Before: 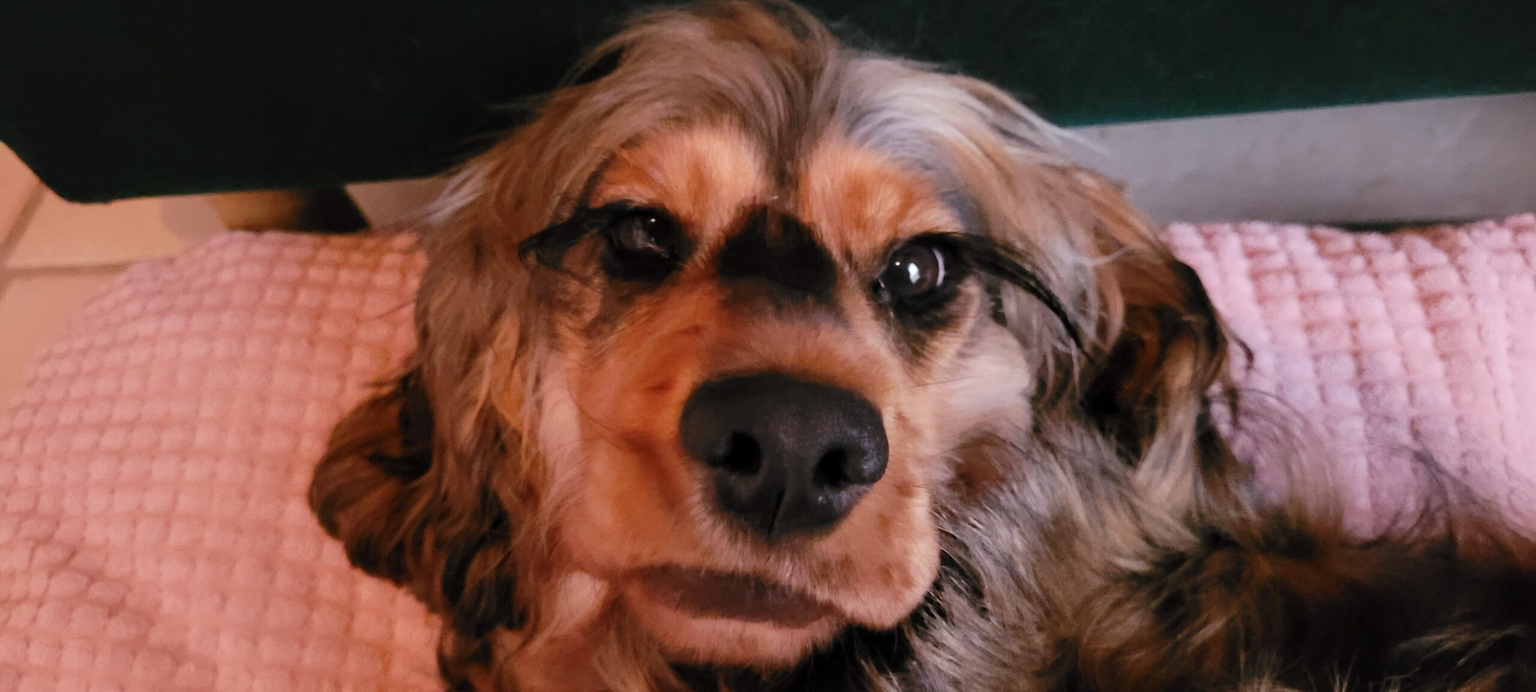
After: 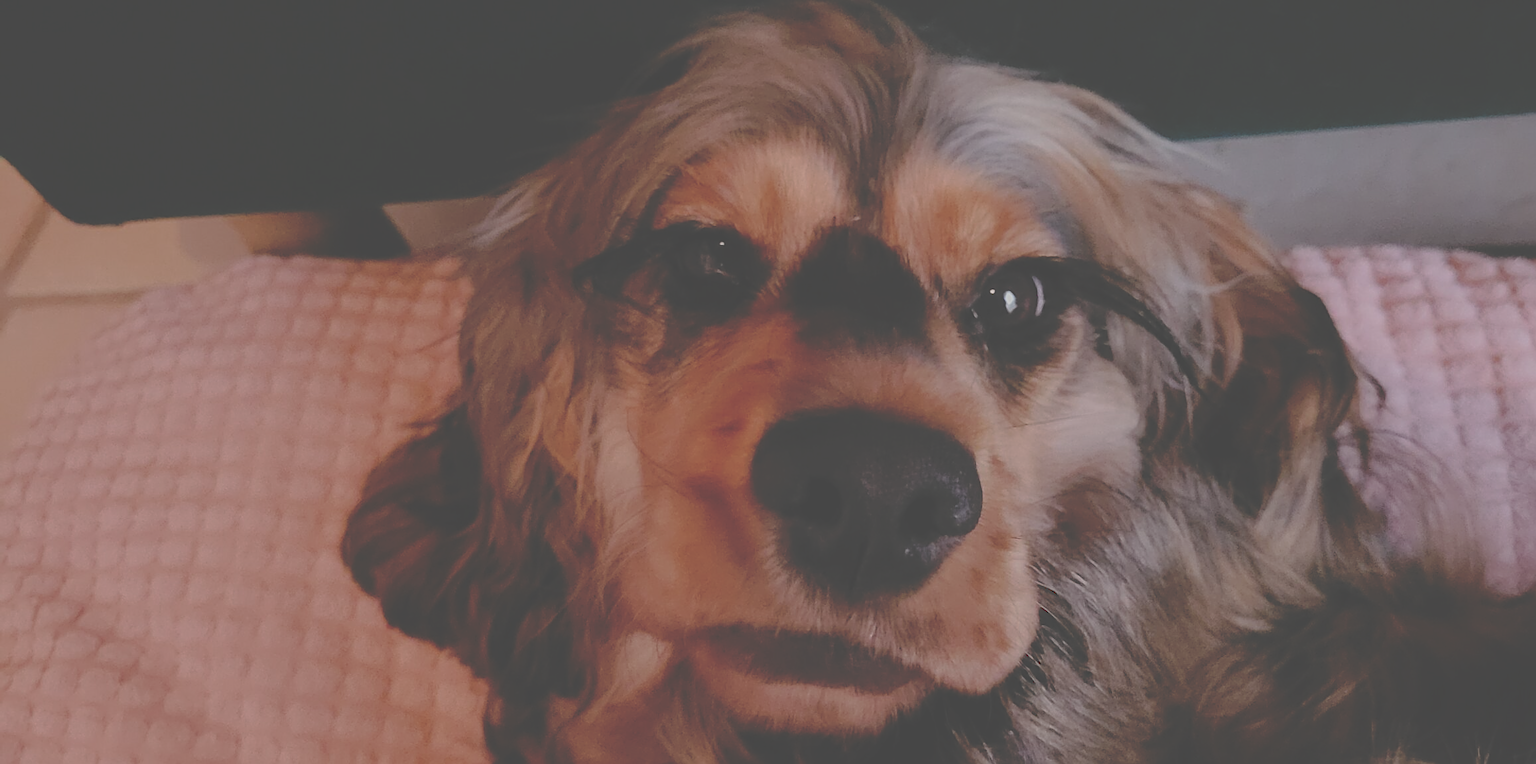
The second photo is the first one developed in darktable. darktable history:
sharpen: amount 0.901
tone curve: curves: ch0 [(0, 0) (0.003, 0.278) (0.011, 0.282) (0.025, 0.282) (0.044, 0.29) (0.069, 0.295) (0.1, 0.306) (0.136, 0.316) (0.177, 0.33) (0.224, 0.358) (0.277, 0.403) (0.335, 0.451) (0.399, 0.505) (0.468, 0.558) (0.543, 0.611) (0.623, 0.679) (0.709, 0.751) (0.801, 0.815) (0.898, 0.863) (1, 1)], preserve colors none
exposure: black level correction -0.016, exposure -1.018 EV, compensate highlight preservation false
crop: right 9.509%, bottom 0.031%
